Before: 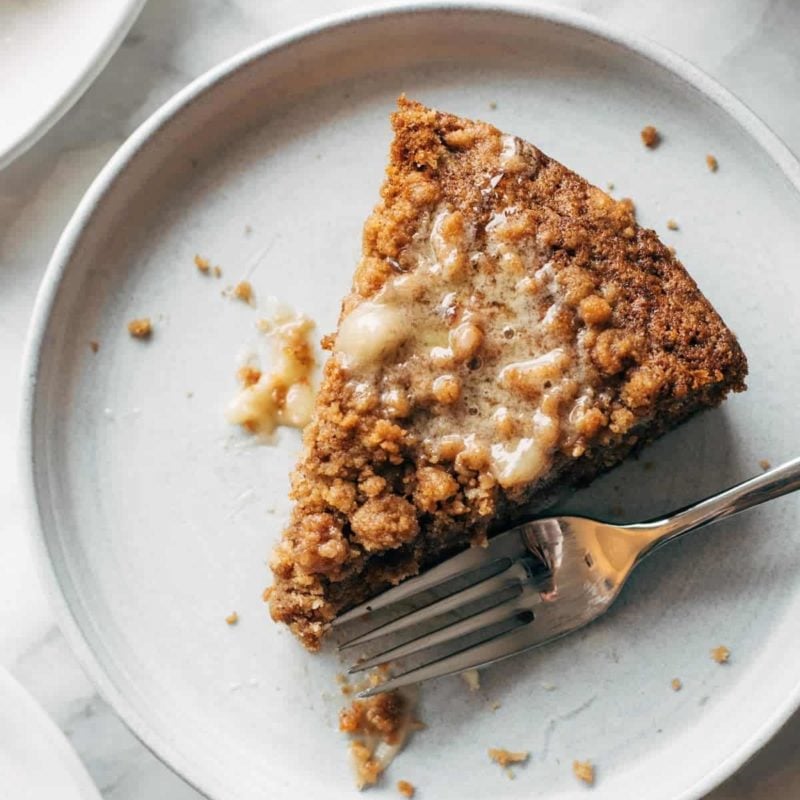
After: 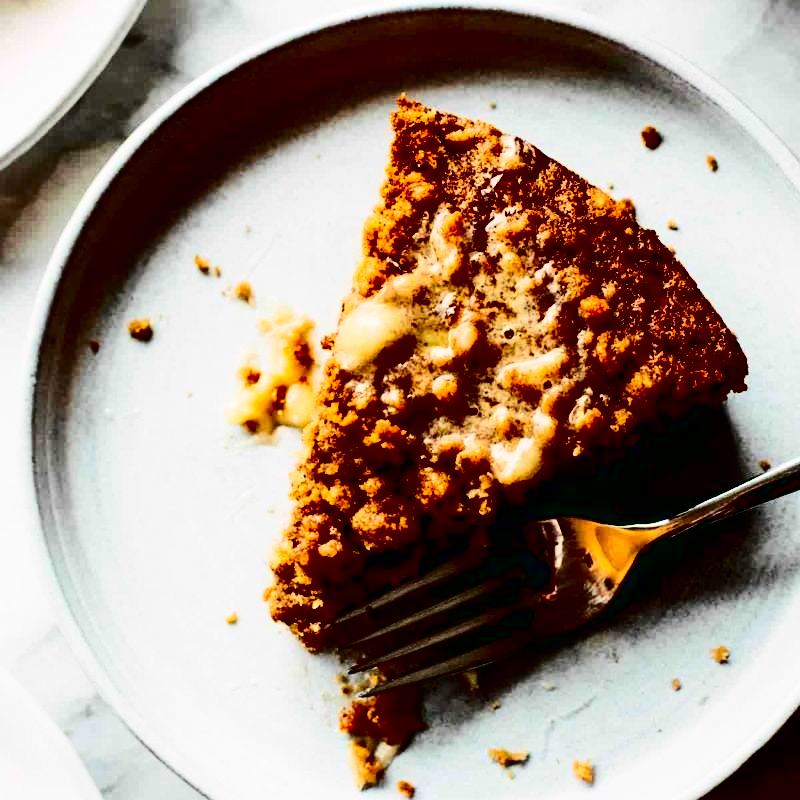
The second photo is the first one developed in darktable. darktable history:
contrast brightness saturation: contrast 0.77, brightness -1, saturation 1
exposure: exposure -0.041 EV, compensate highlight preservation false
